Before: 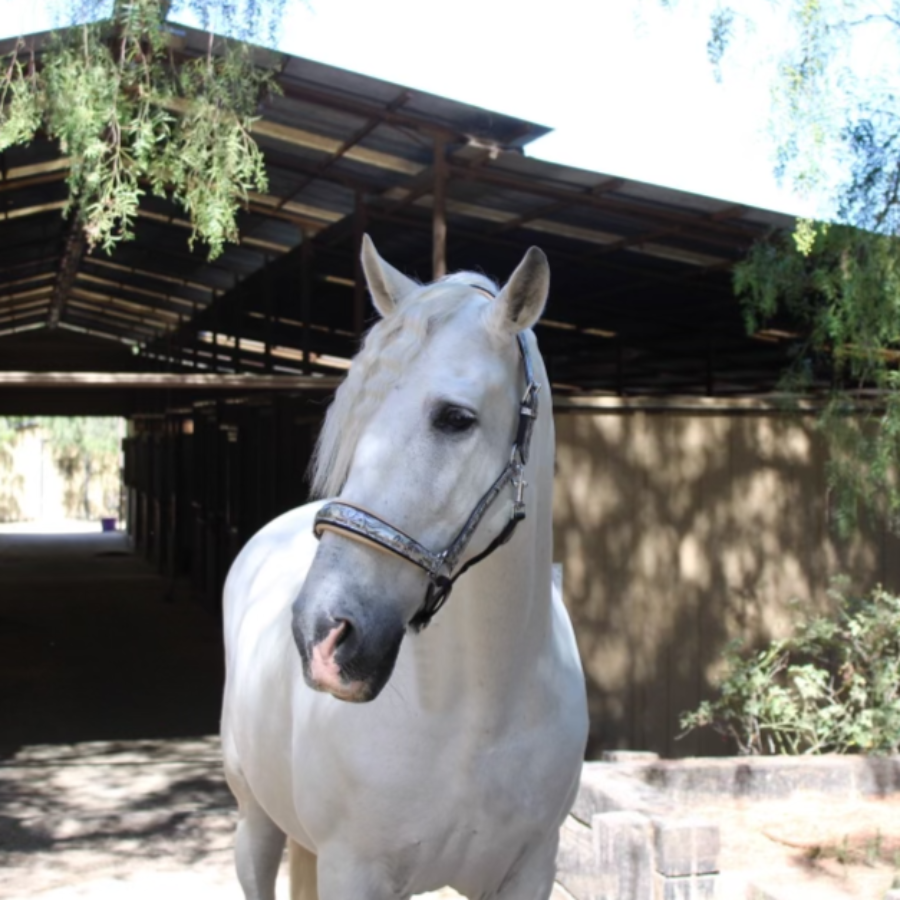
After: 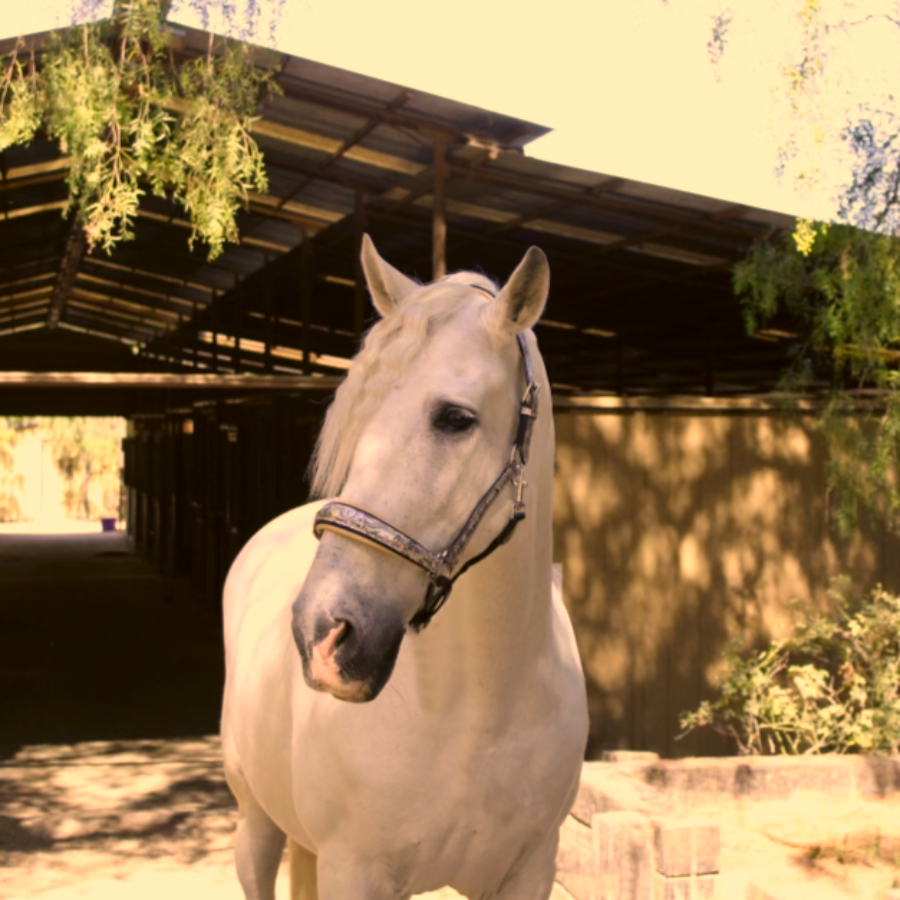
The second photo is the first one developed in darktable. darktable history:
color correction: highlights a* 18.71, highlights b* 34.97, shadows a* 1.39, shadows b* 6.79, saturation 1.03
